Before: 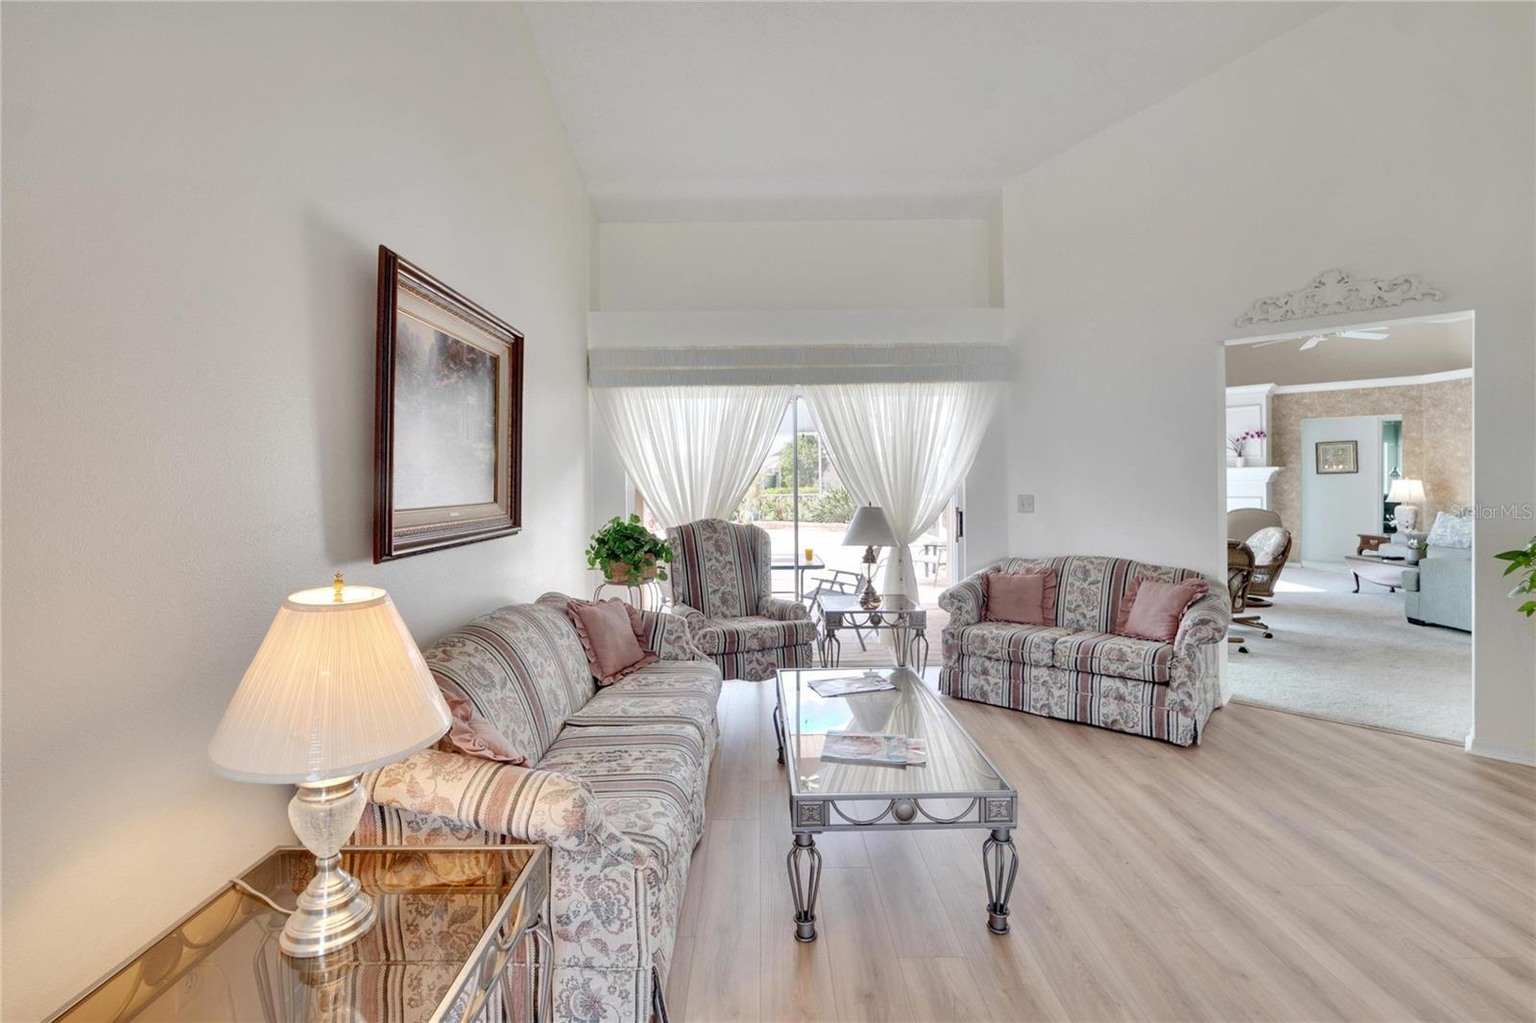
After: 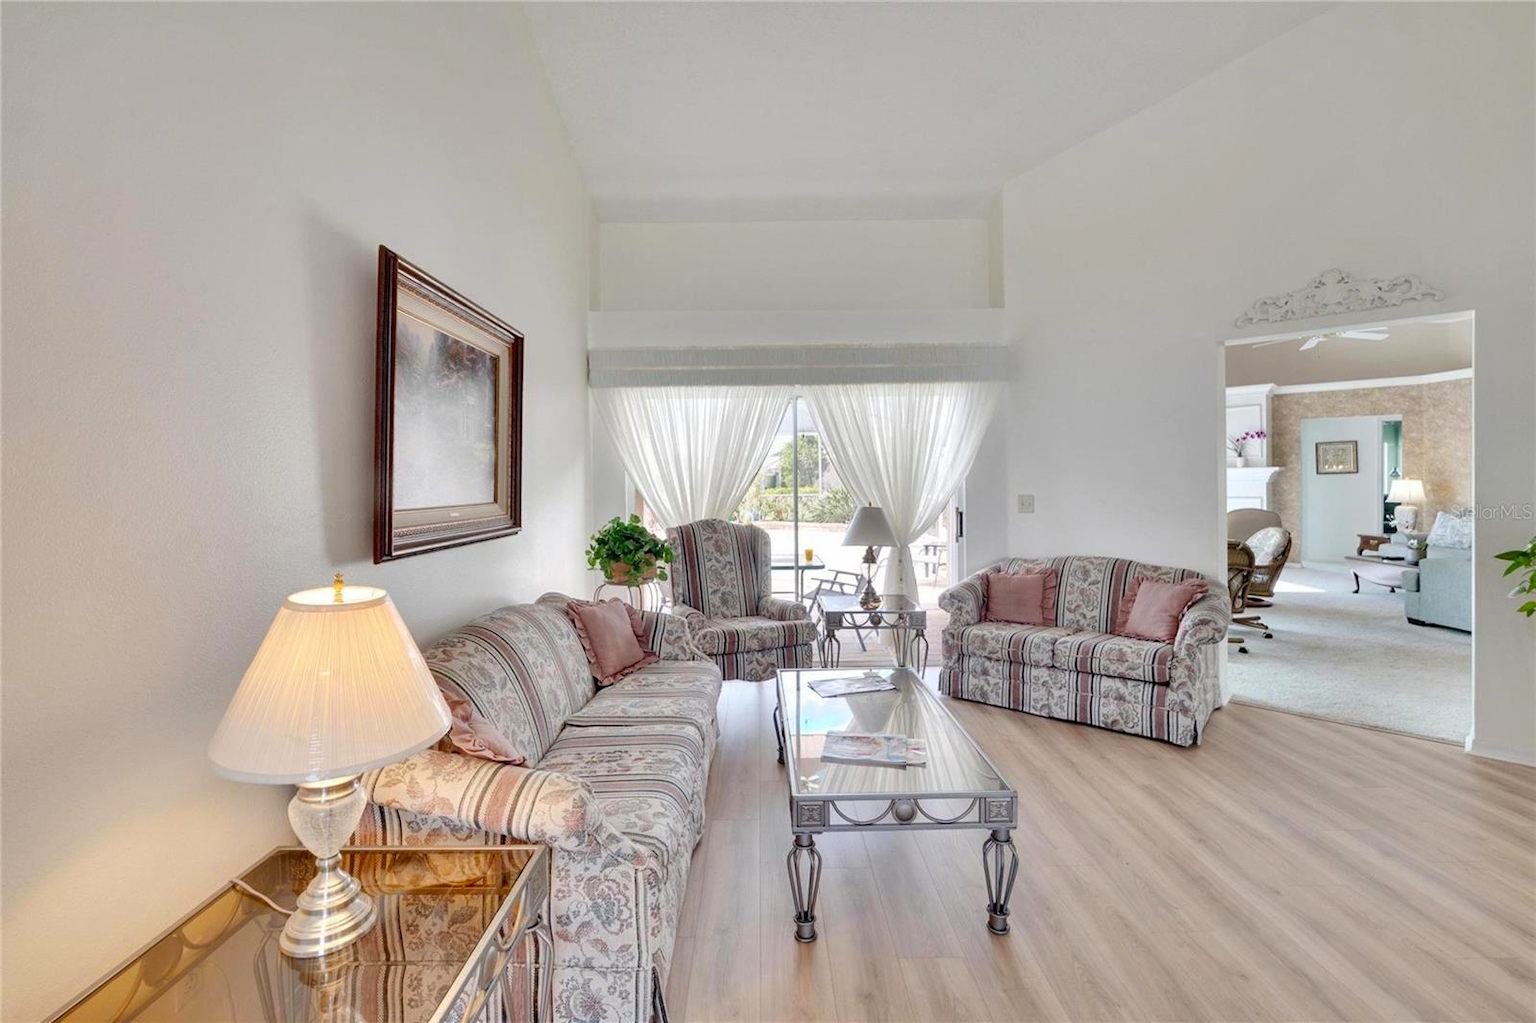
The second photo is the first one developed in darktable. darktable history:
color balance rgb: perceptual saturation grading › global saturation 14.613%
